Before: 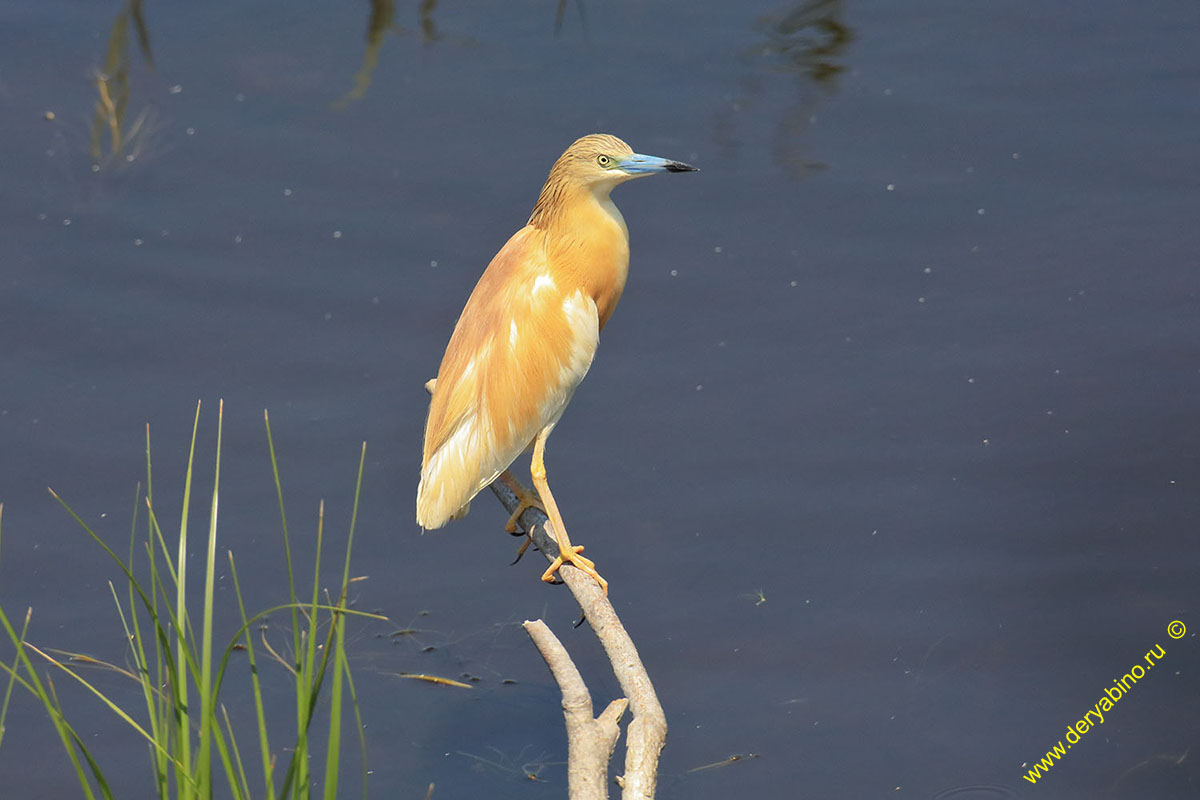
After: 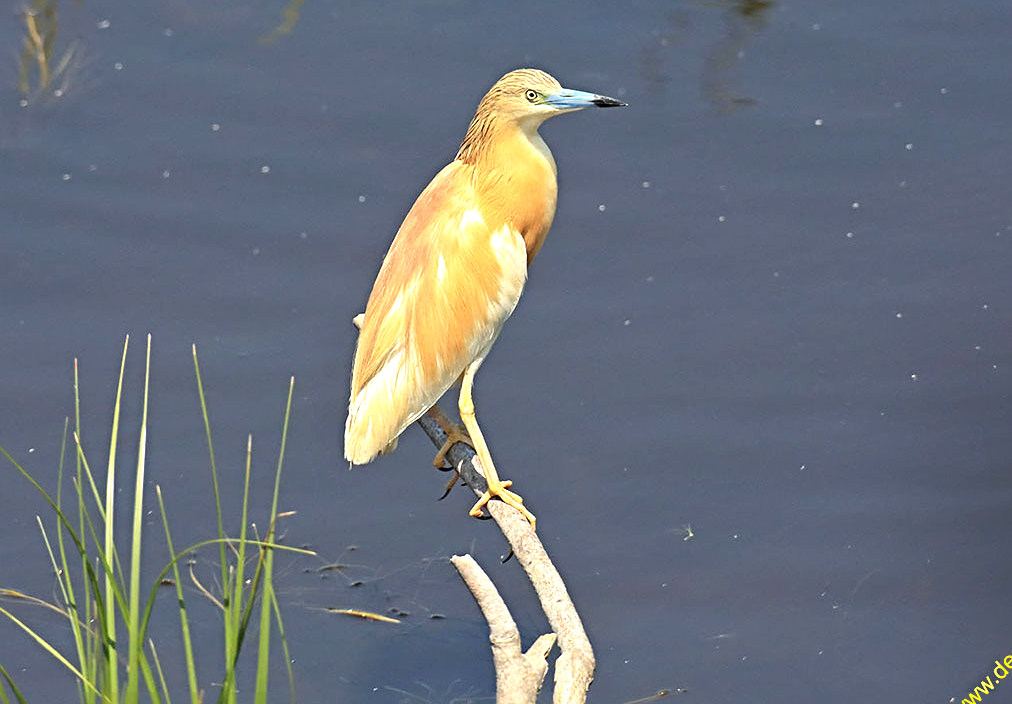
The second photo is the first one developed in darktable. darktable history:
exposure: black level correction 0, exposure 0.498 EV, compensate highlight preservation false
sharpen: radius 4.919
crop: left 6.068%, top 8.206%, right 9.533%, bottom 3.771%
